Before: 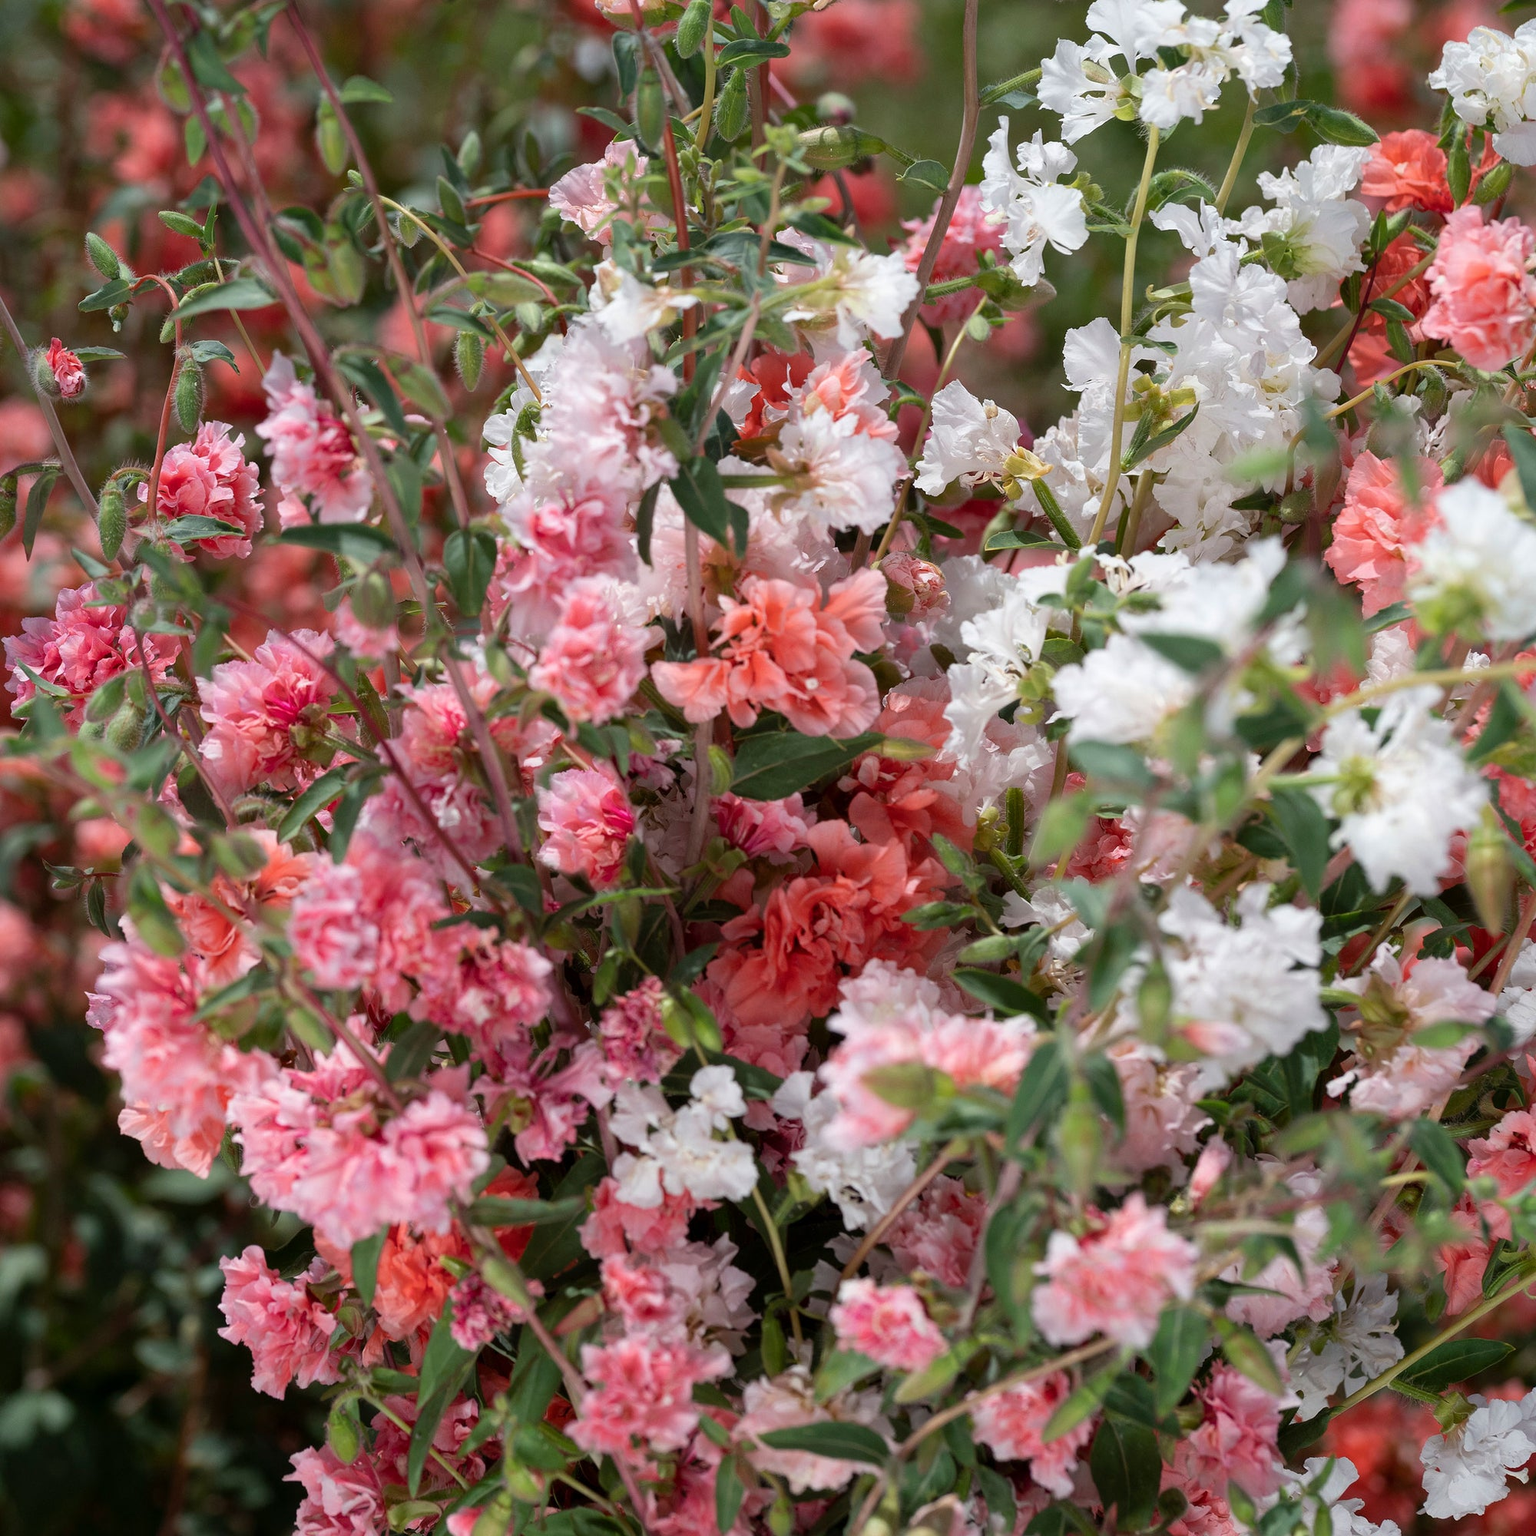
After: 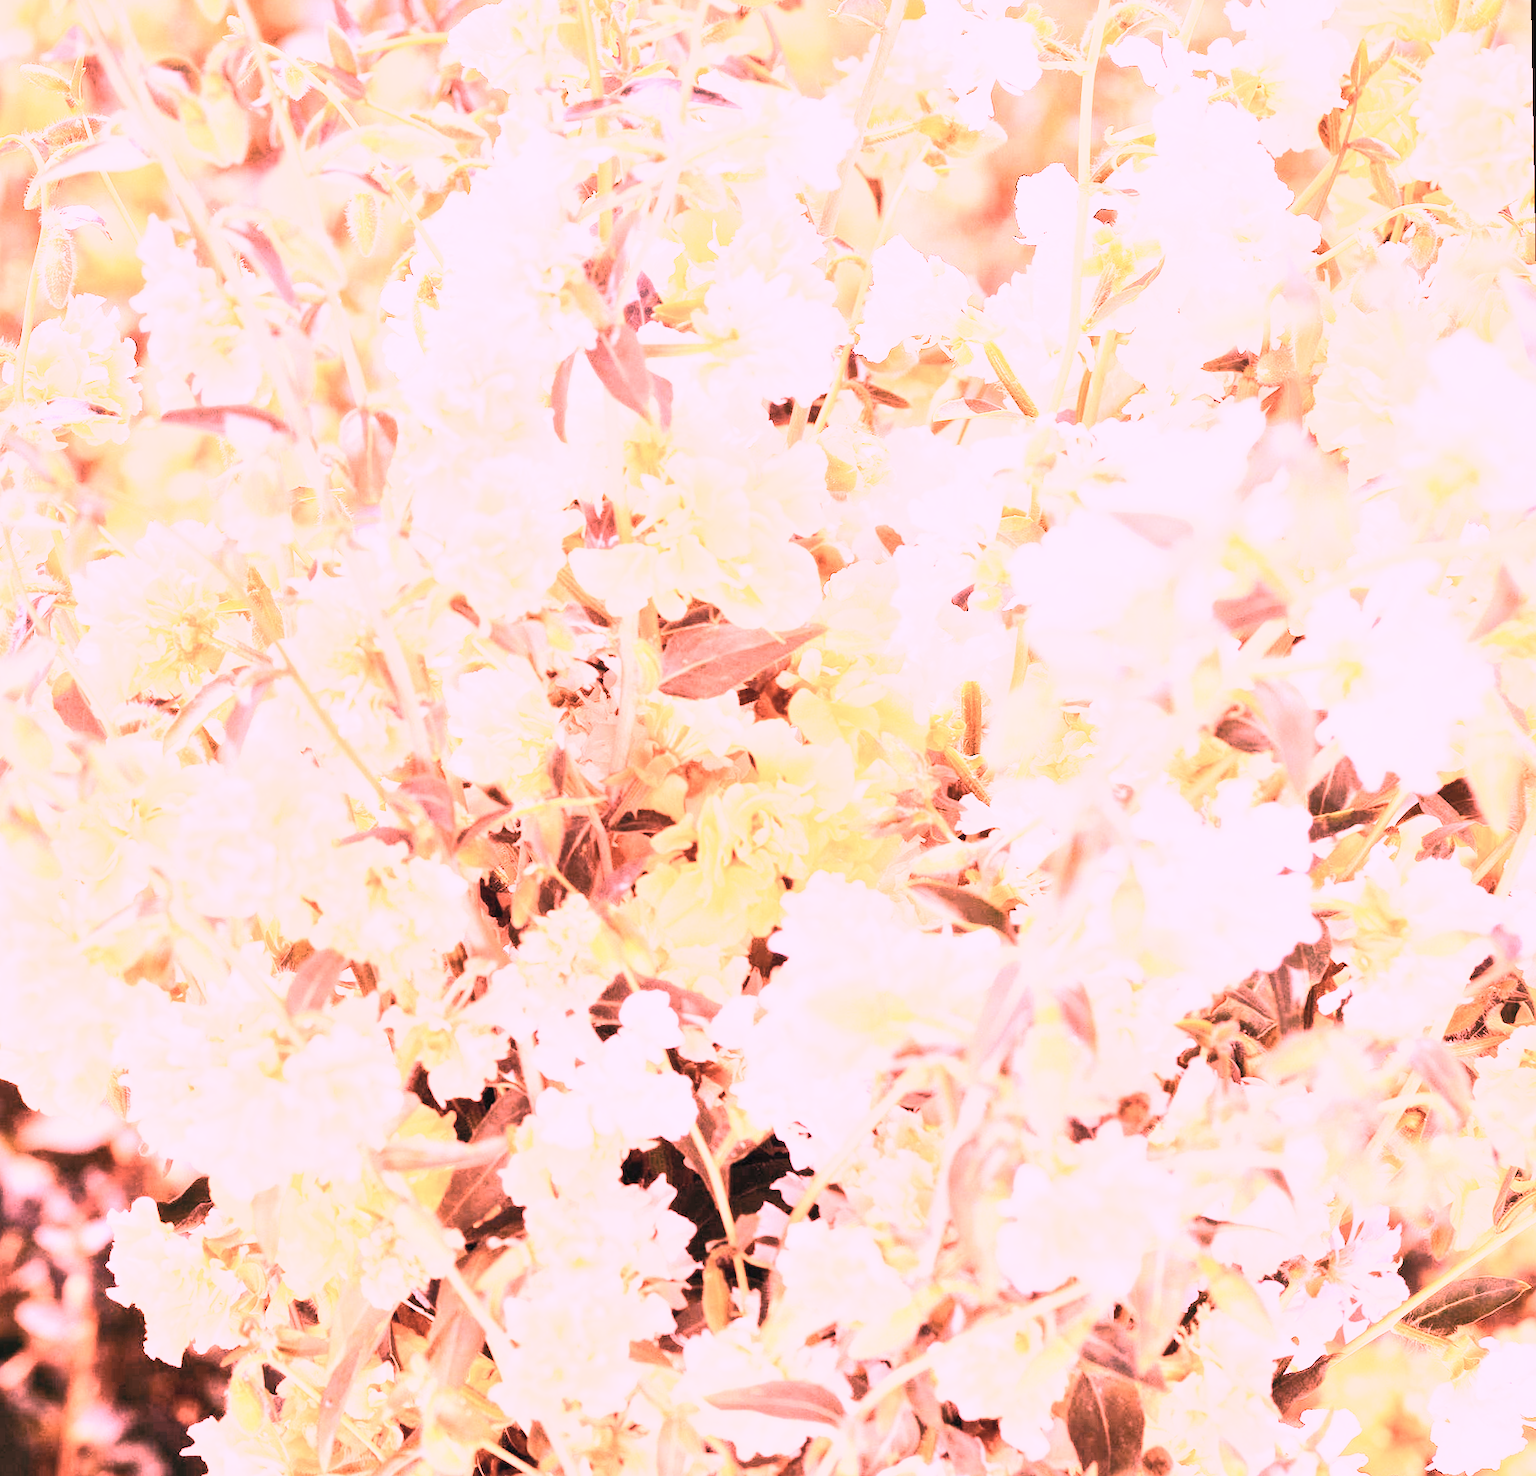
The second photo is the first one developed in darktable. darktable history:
local contrast: mode bilateral grid, contrast 20, coarseness 50, detail 120%, midtone range 0.2
crop and rotate: left 8.262%, top 9.226%
contrast brightness saturation: contrast 0.43, brightness 0.56, saturation -0.19
white balance: red 4.26, blue 1.802
base curve: curves: ch0 [(0, 0) (0.088, 0.125) (0.176, 0.251) (0.354, 0.501) (0.613, 0.749) (1, 0.877)], preserve colors none
rotate and perspective: rotation -1°, crop left 0.011, crop right 0.989, crop top 0.025, crop bottom 0.975
exposure: black level correction 0, exposure 0.5 EV, compensate highlight preservation false
